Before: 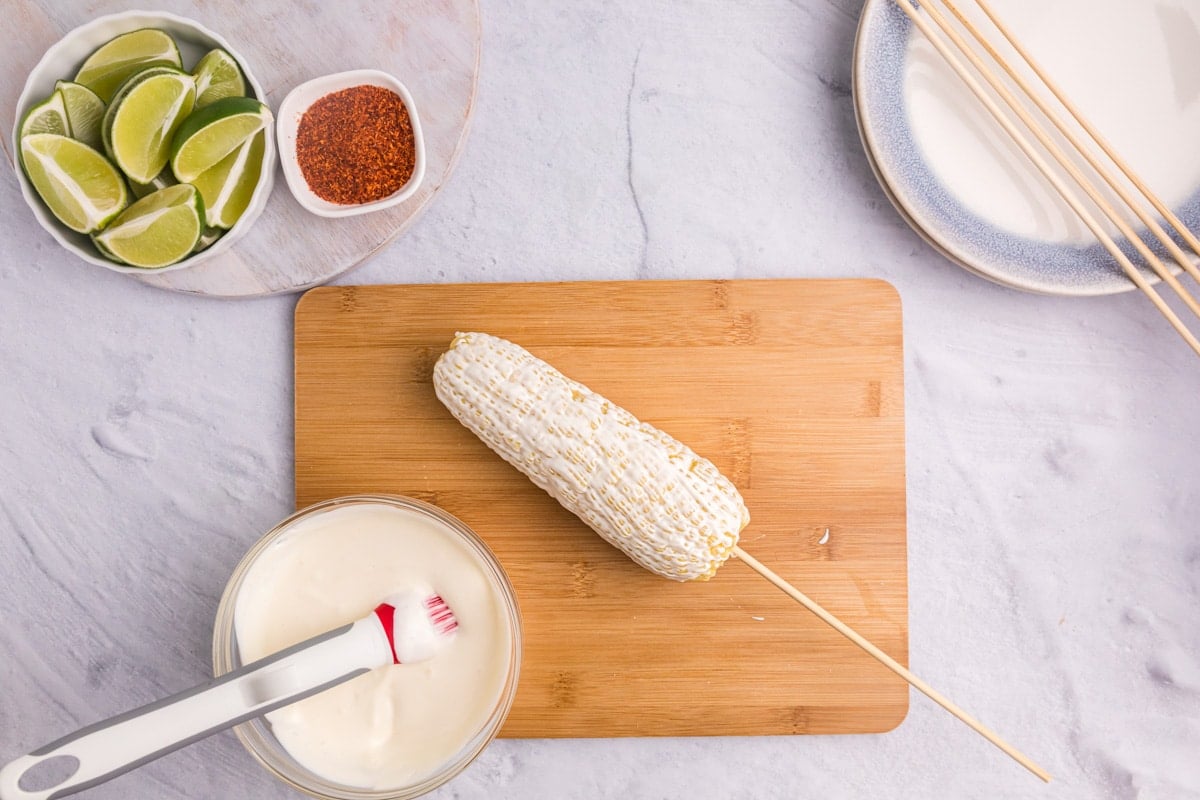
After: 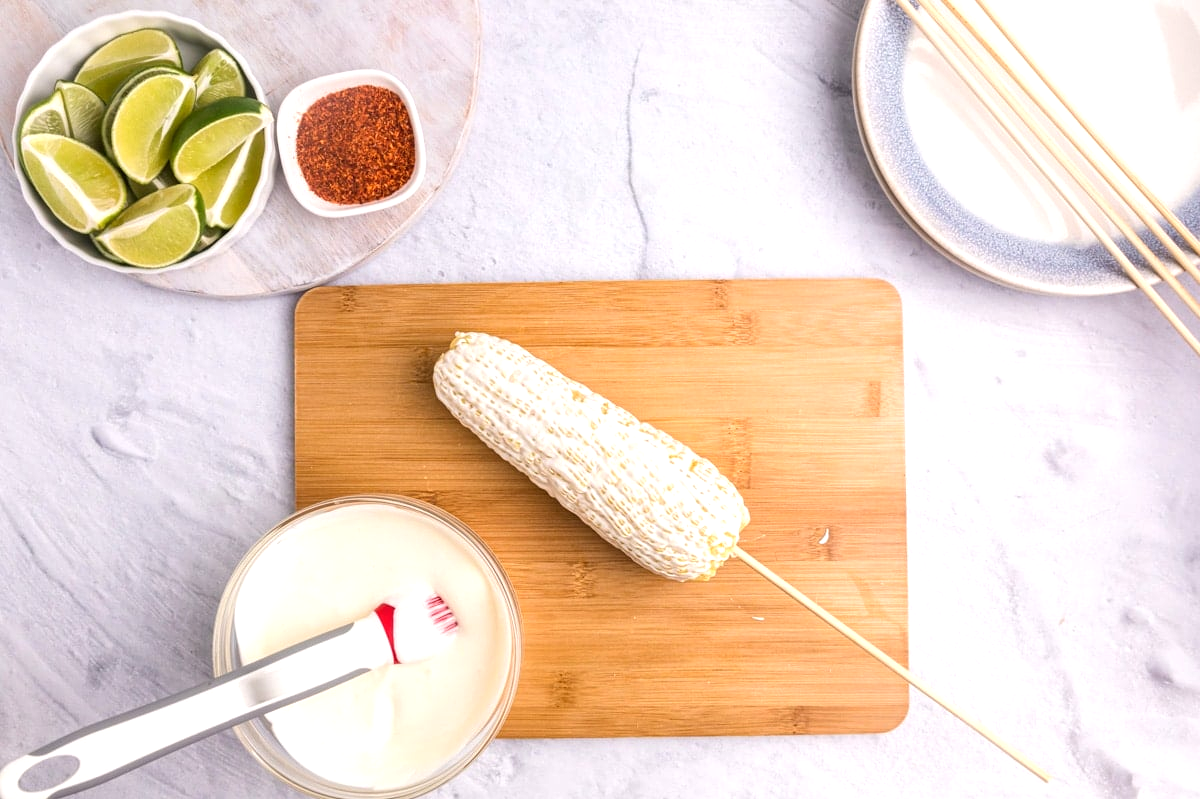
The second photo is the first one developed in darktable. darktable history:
tone equalizer: -8 EV -0.417 EV, -7 EV -0.362 EV, -6 EV -0.325 EV, -5 EV -0.234 EV, -3 EV 0.241 EV, -2 EV 0.318 EV, -1 EV 0.402 EV, +0 EV 0.422 EV
local contrast: highlights 101%, shadows 100%, detail 119%, midtone range 0.2
crop: bottom 0.077%
